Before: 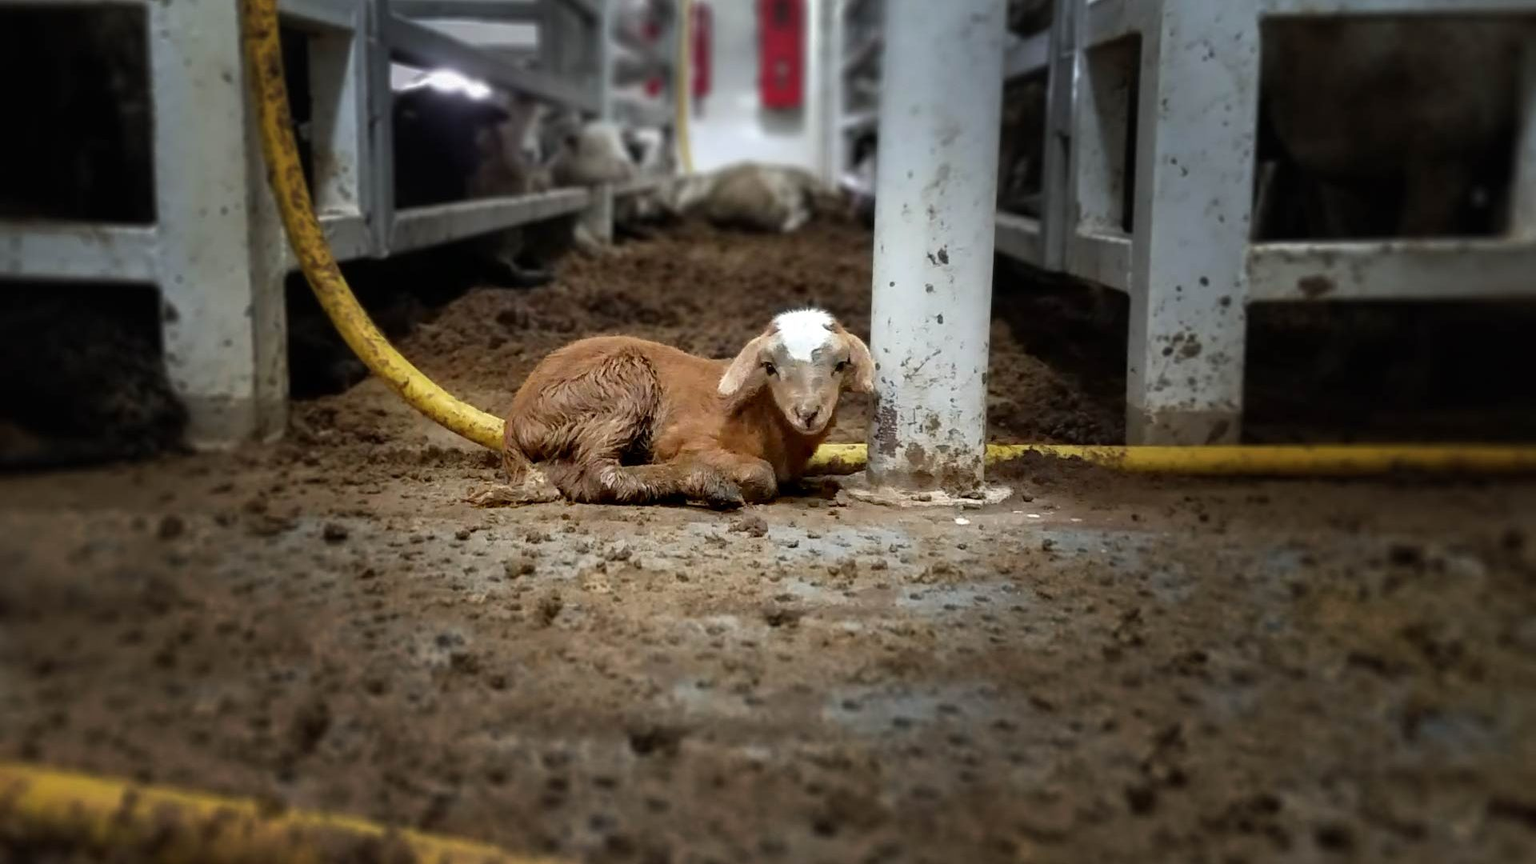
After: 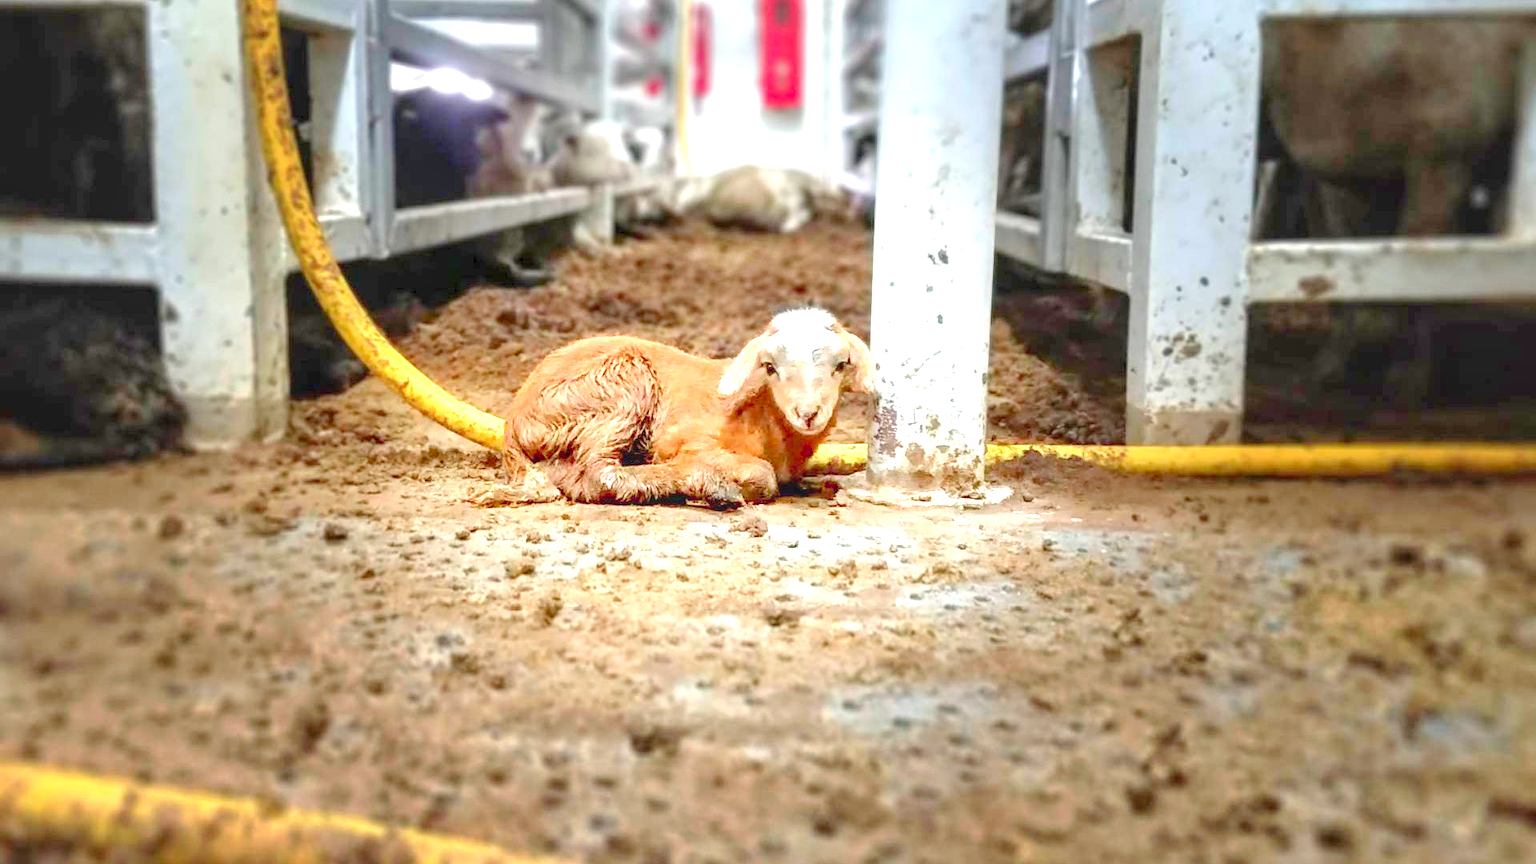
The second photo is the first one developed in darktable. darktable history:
levels: levels [0.008, 0.318, 0.836]
local contrast: on, module defaults
exposure: black level correction -0.001, exposure 0.9 EV, compensate exposure bias true, compensate highlight preservation false
